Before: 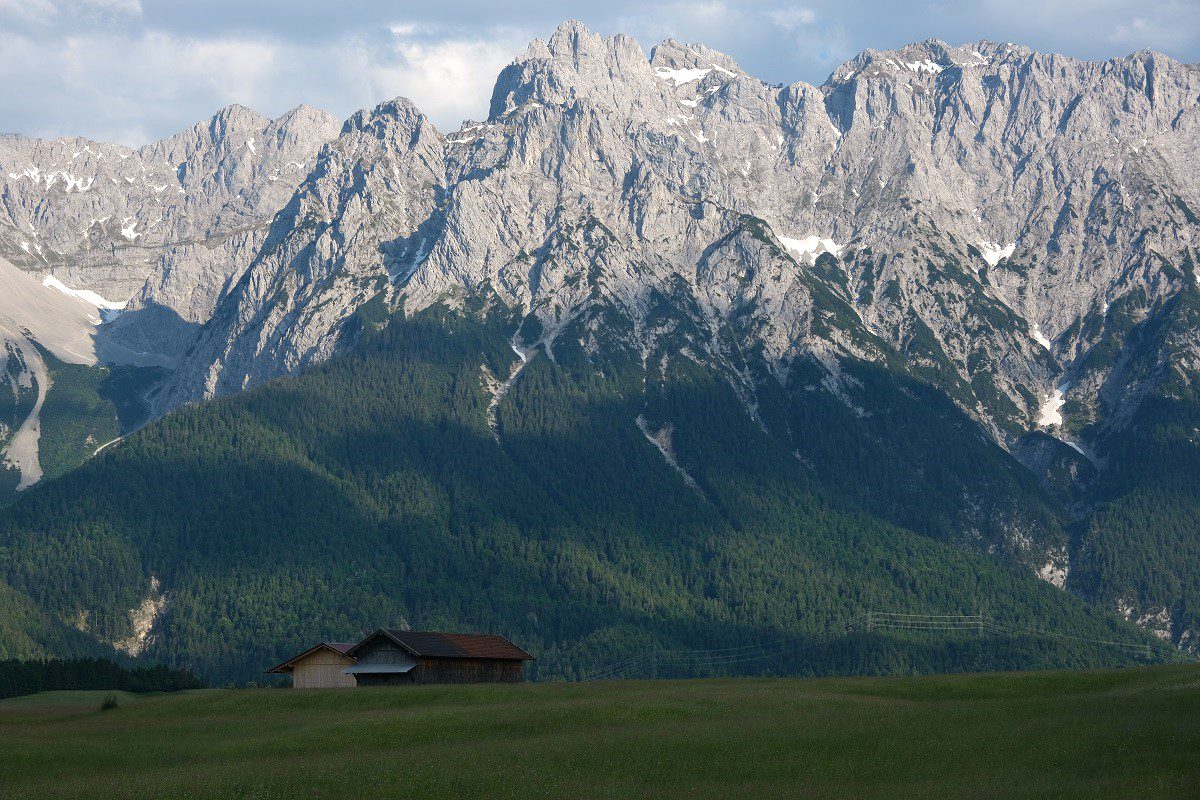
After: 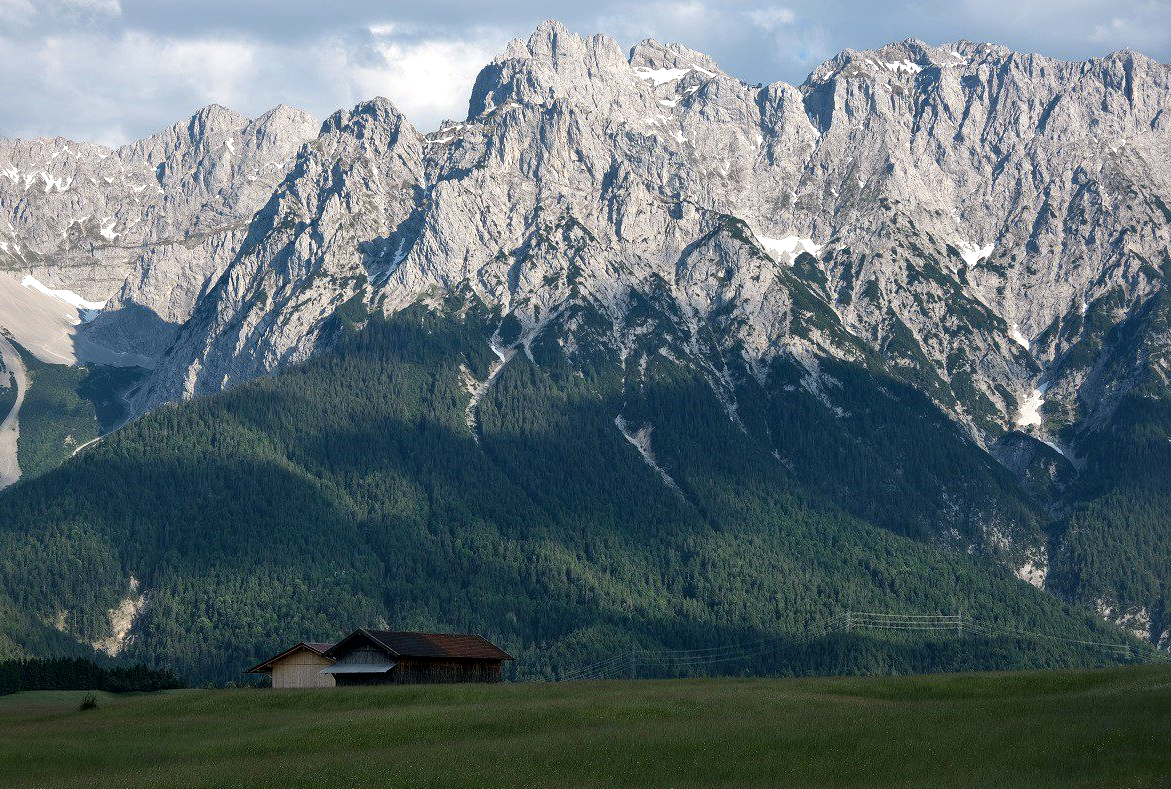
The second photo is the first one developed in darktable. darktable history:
crop and rotate: left 1.774%, right 0.633%, bottom 1.28%
local contrast: mode bilateral grid, contrast 25, coarseness 60, detail 151%, midtone range 0.2
